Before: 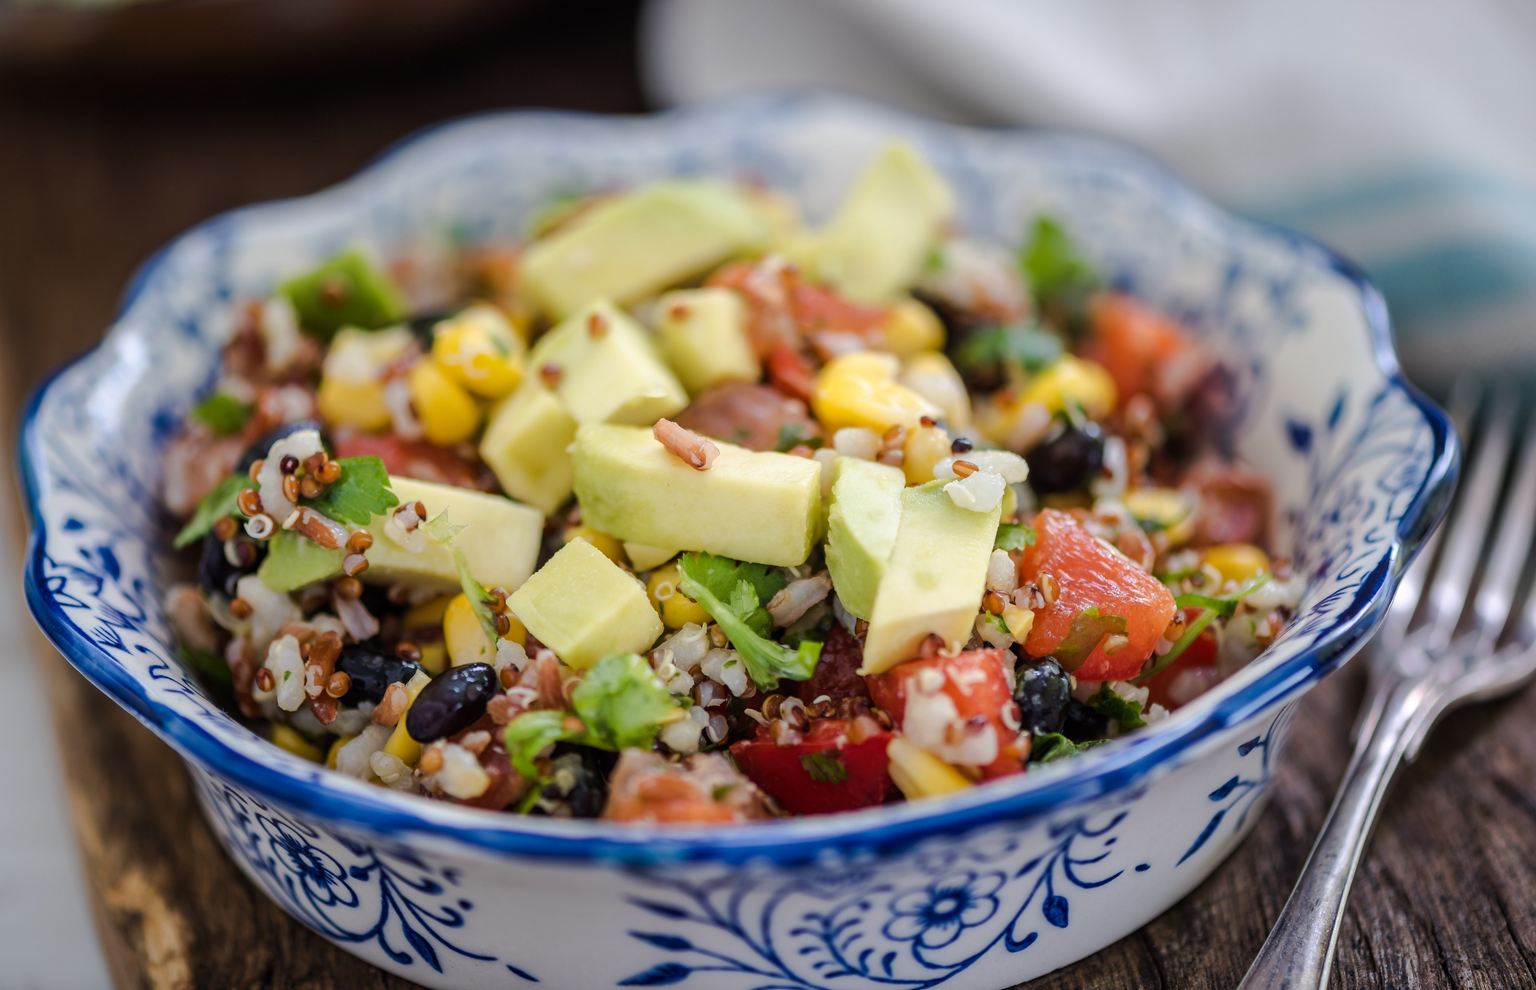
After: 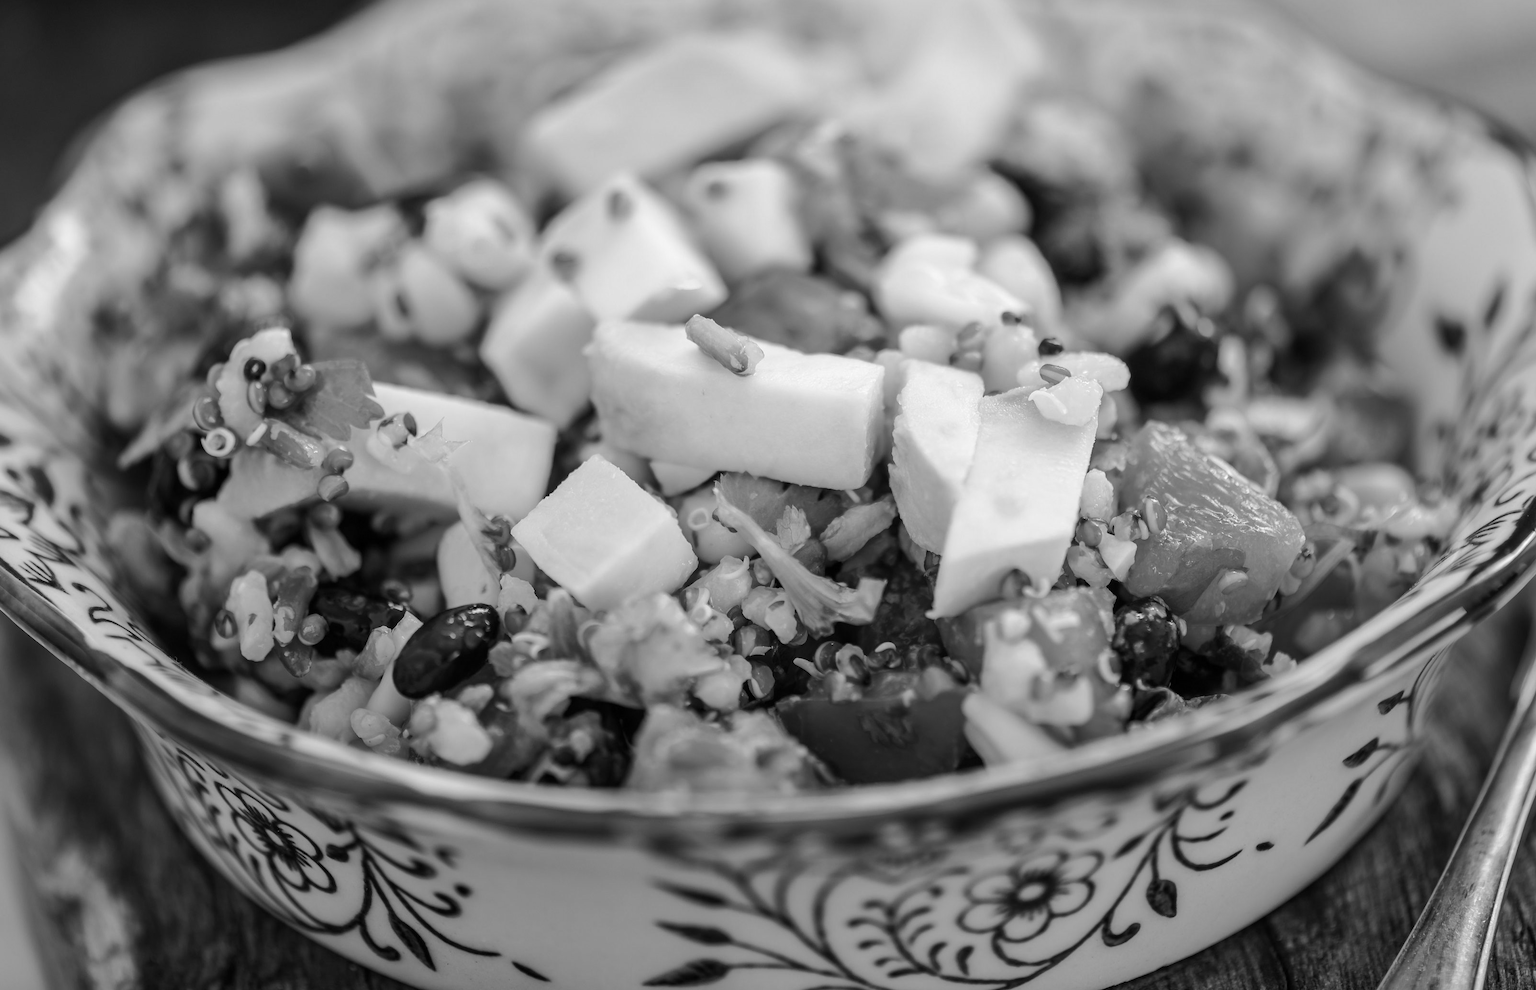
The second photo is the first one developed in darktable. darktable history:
crop and rotate: left 4.842%, top 15.51%, right 10.668%
monochrome: a 16.01, b -2.65, highlights 0.52
